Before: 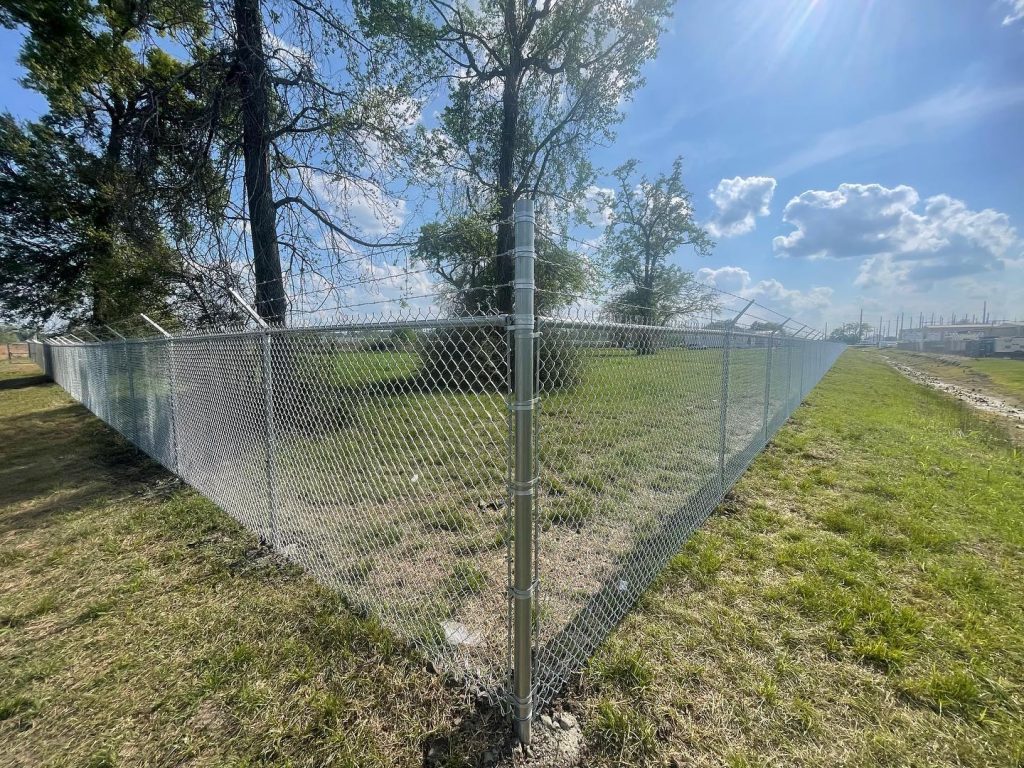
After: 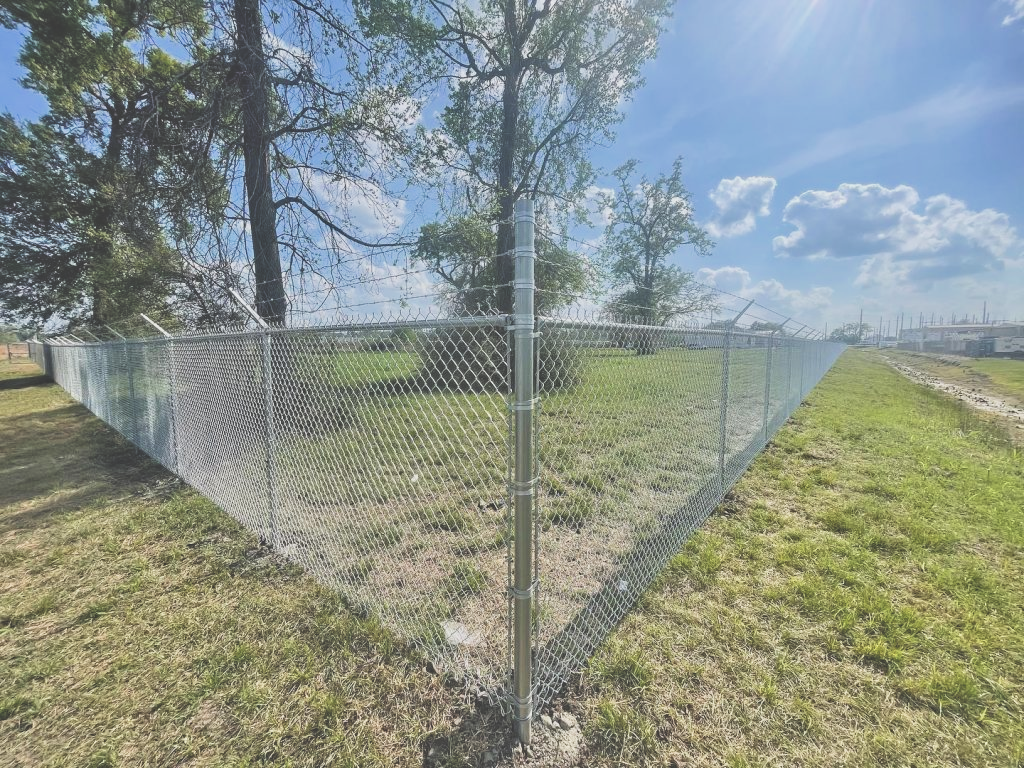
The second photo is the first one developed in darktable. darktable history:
tone equalizer: -7 EV 0.142 EV, -6 EV 0.566 EV, -5 EV 1.19 EV, -4 EV 1.35 EV, -3 EV 1.18 EV, -2 EV 0.6 EV, -1 EV 0.148 EV
filmic rgb: black relative exposure -8.02 EV, white relative exposure 4.05 EV, hardness 4.15, contrast 1.371
color zones: curves: ch0 [(0, 0.5) (0.143, 0.5) (0.286, 0.5) (0.429, 0.5) (0.571, 0.5) (0.714, 0.476) (0.857, 0.5) (1, 0.5)]; ch2 [(0, 0.5) (0.143, 0.5) (0.286, 0.5) (0.429, 0.5) (0.571, 0.5) (0.714, 0.487) (0.857, 0.5) (1, 0.5)]
exposure: black level correction -0.028, compensate exposure bias true, compensate highlight preservation false
